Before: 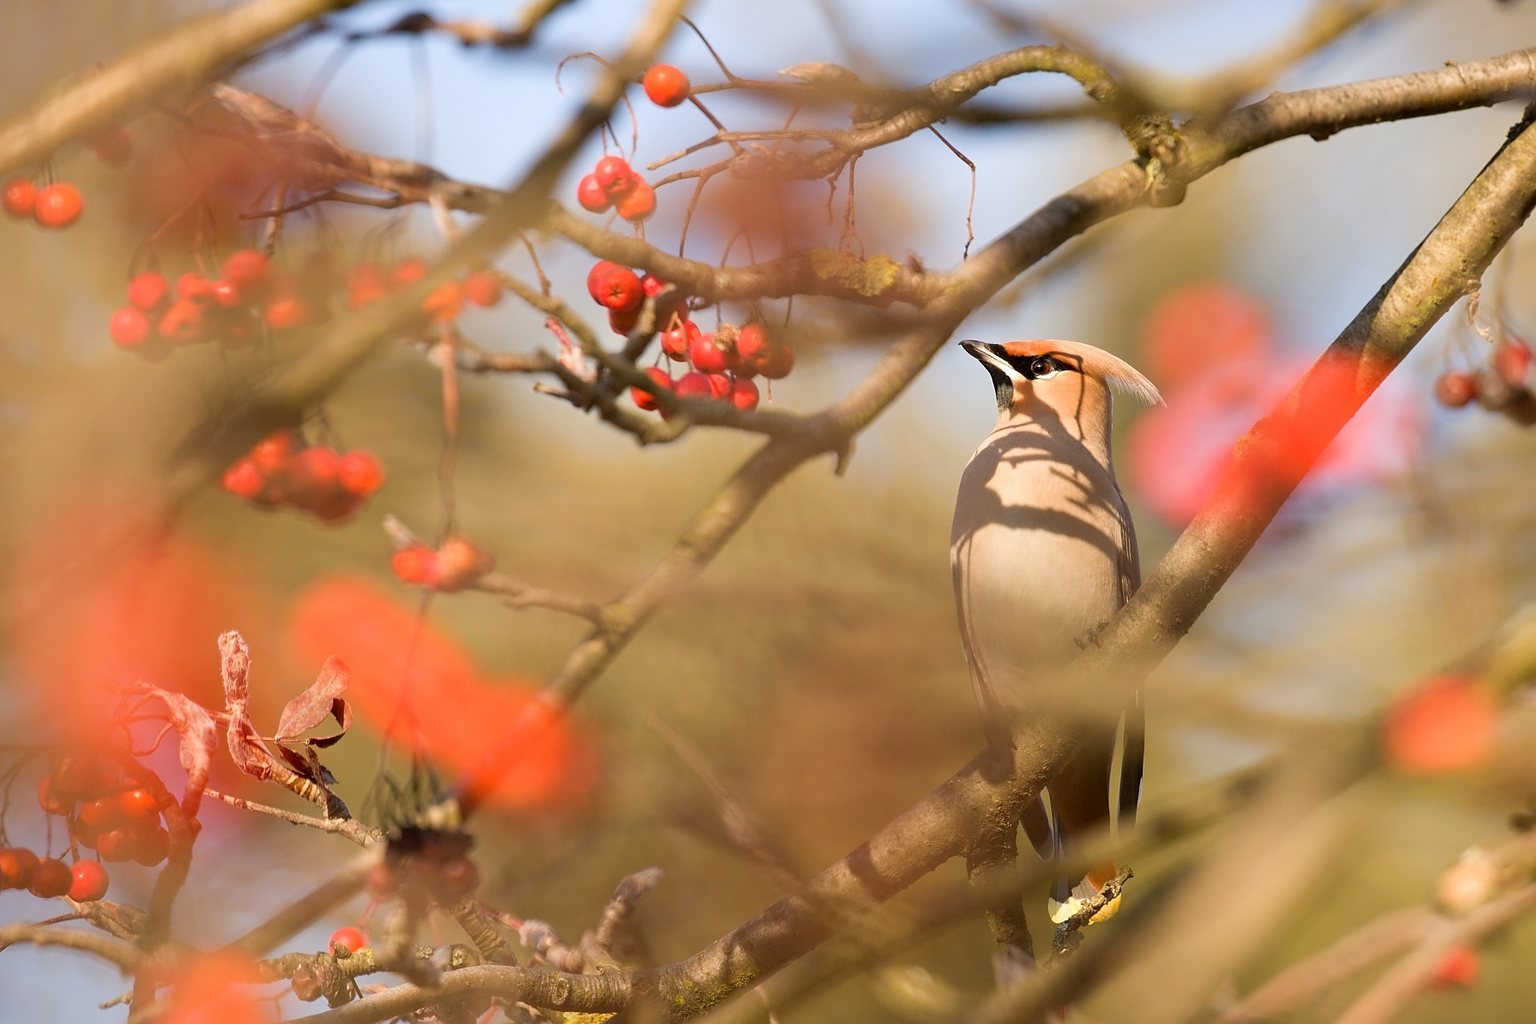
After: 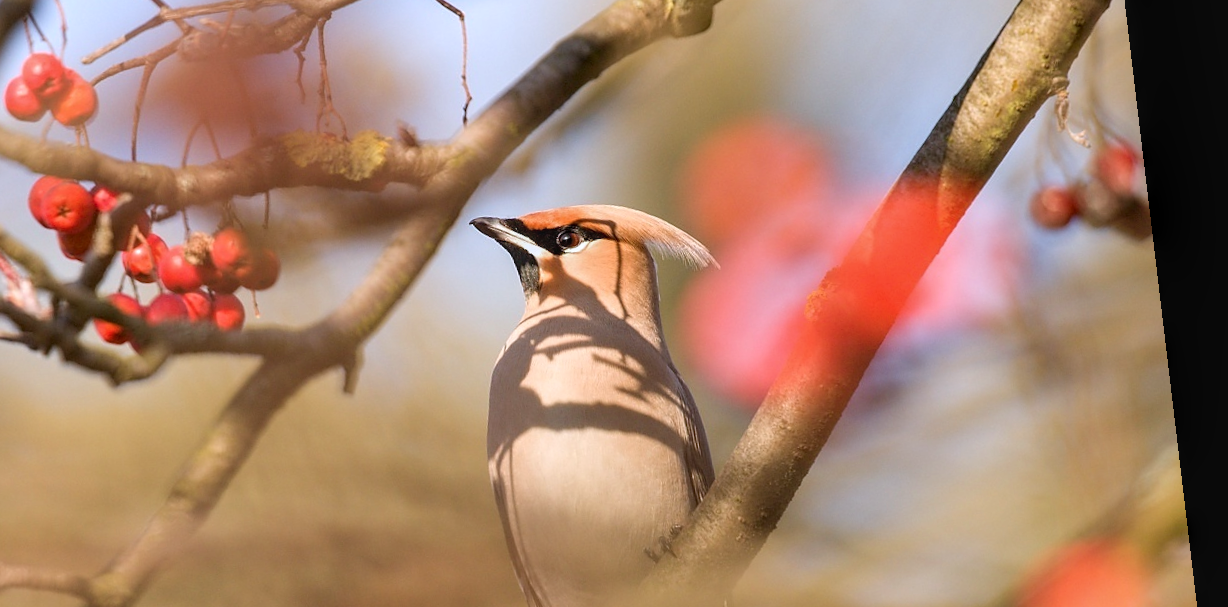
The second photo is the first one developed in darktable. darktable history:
rotate and perspective: rotation -6.83°, automatic cropping off
local contrast: on, module defaults
color calibration: illuminant as shot in camera, x 0.358, y 0.373, temperature 4628.91 K
crop: left 36.005%, top 18.293%, right 0.31%, bottom 38.444%
